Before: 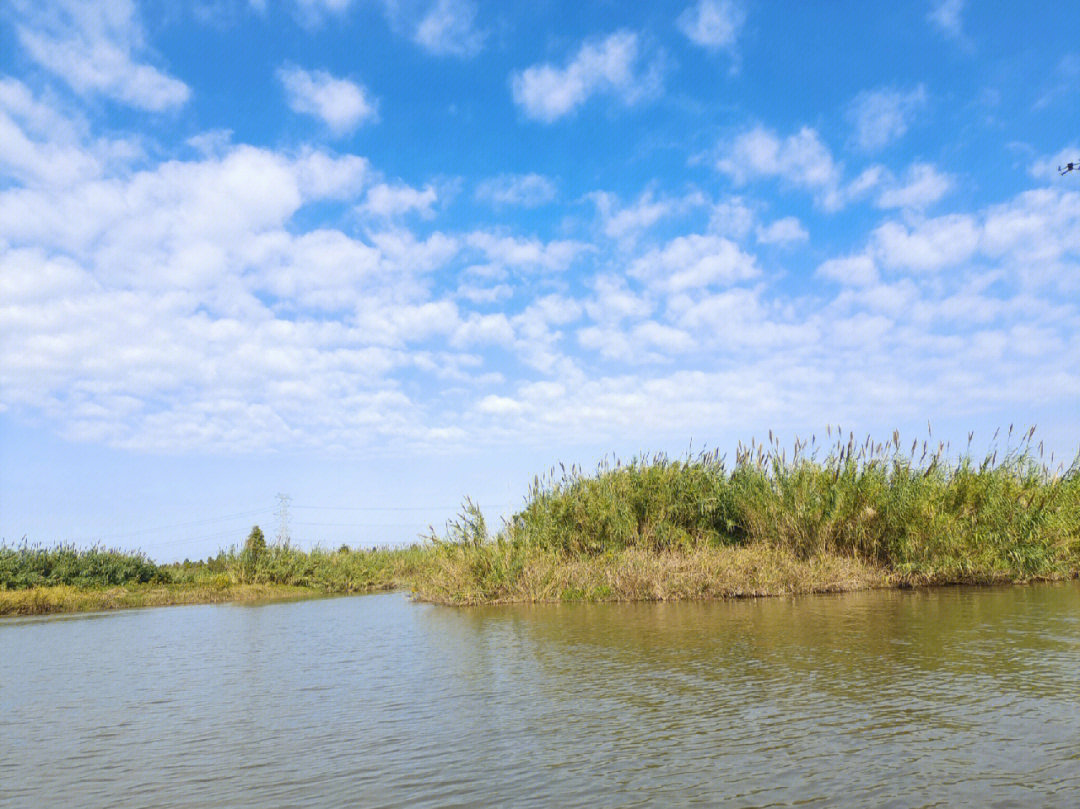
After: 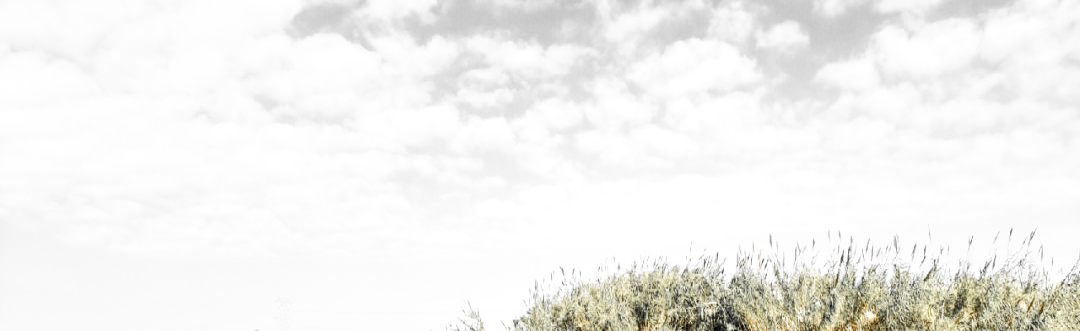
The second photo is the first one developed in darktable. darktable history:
local contrast: detail 130%
base curve: curves: ch0 [(0, 0) (0.007, 0.004) (0.027, 0.03) (0.046, 0.07) (0.207, 0.54) (0.442, 0.872) (0.673, 0.972) (1, 1)], preserve colors none
crop and rotate: top 24.278%, bottom 34.757%
color zones: curves: ch0 [(0, 0.447) (0.184, 0.543) (0.323, 0.476) (0.429, 0.445) (0.571, 0.443) (0.714, 0.451) (0.857, 0.452) (1, 0.447)]; ch1 [(0, 0.464) (0.176, 0.46) (0.287, 0.177) (0.429, 0.002) (0.571, 0) (0.714, 0) (0.857, 0) (1, 0.464)], mix 21.51%
